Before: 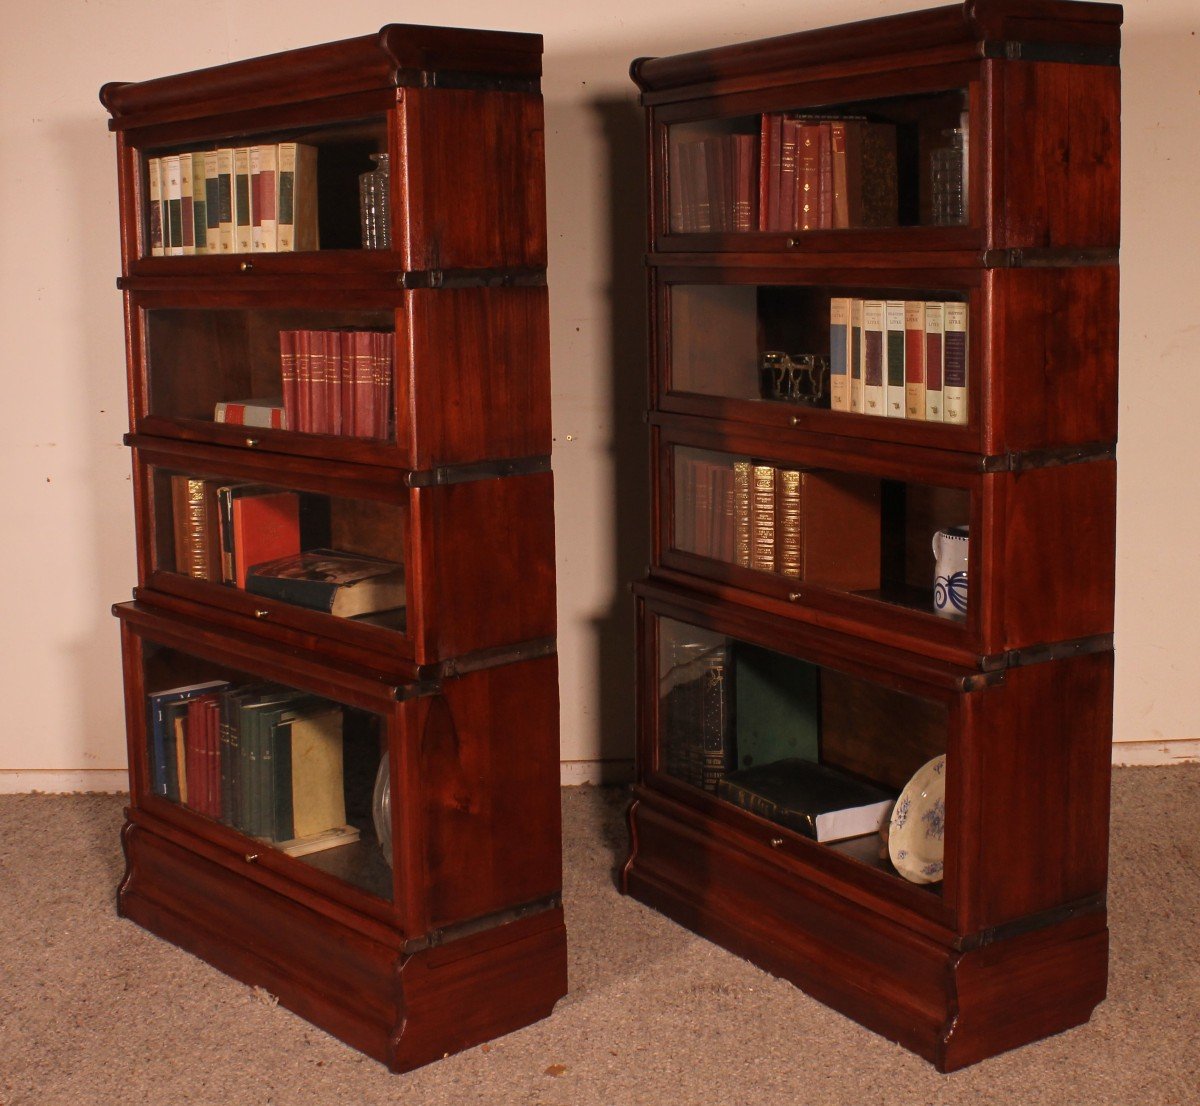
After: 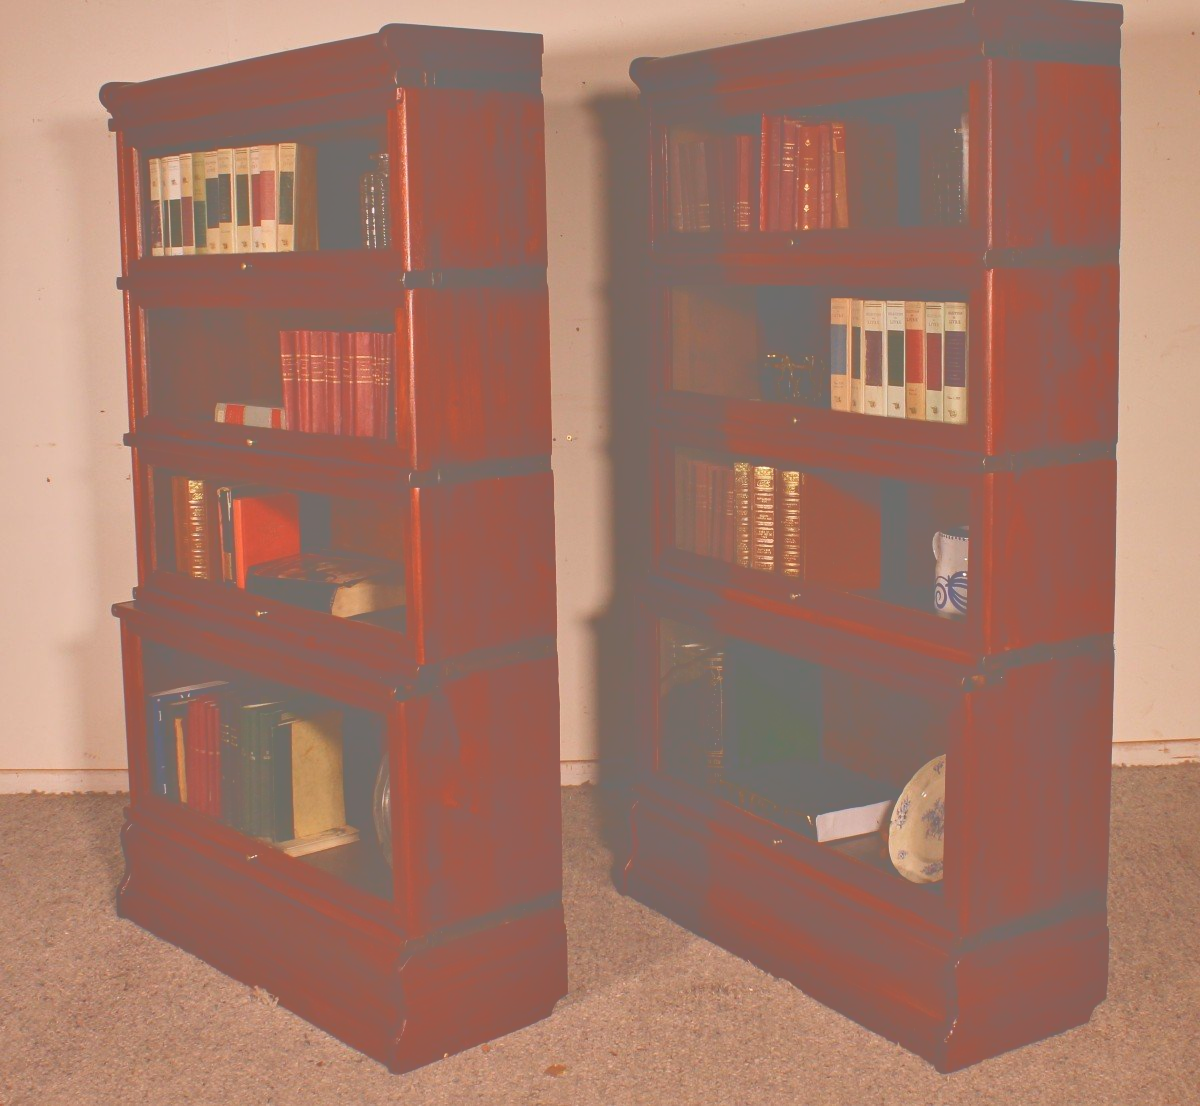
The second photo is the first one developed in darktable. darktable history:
exposure: black level correction -0.003, exposure 0.037 EV, compensate exposure bias true, compensate highlight preservation false
tone curve: curves: ch0 [(0, 0) (0.003, 0.464) (0.011, 0.464) (0.025, 0.464) (0.044, 0.464) (0.069, 0.464) (0.1, 0.463) (0.136, 0.463) (0.177, 0.464) (0.224, 0.469) (0.277, 0.482) (0.335, 0.501) (0.399, 0.53) (0.468, 0.567) (0.543, 0.61) (0.623, 0.663) (0.709, 0.718) (0.801, 0.779) (0.898, 0.842) (1, 1)], color space Lab, independent channels, preserve colors none
local contrast: mode bilateral grid, contrast 20, coarseness 49, detail 144%, midtone range 0.2
